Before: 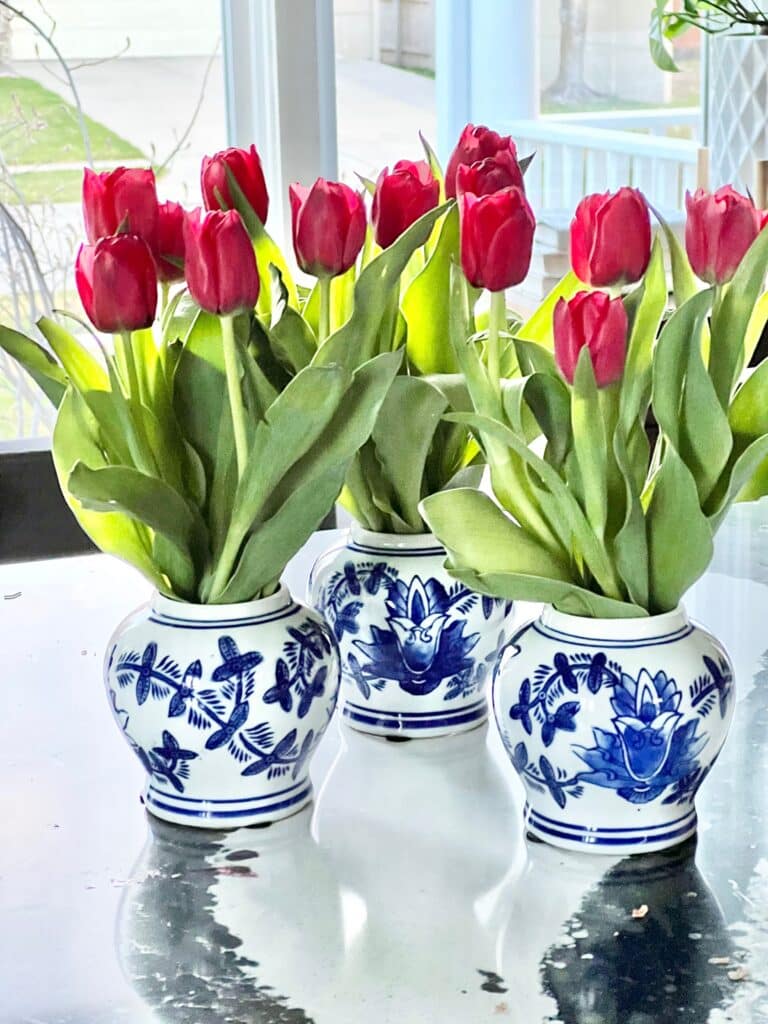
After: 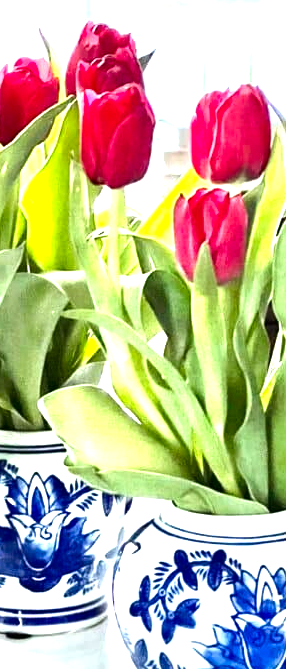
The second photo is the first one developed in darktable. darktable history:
crop and rotate: left 49.538%, top 10.128%, right 13.193%, bottom 24.452%
exposure: black level correction 0, exposure 1.001 EV, compensate exposure bias true, compensate highlight preservation false
contrast brightness saturation: contrast 0.067, brightness -0.133, saturation 0.064
